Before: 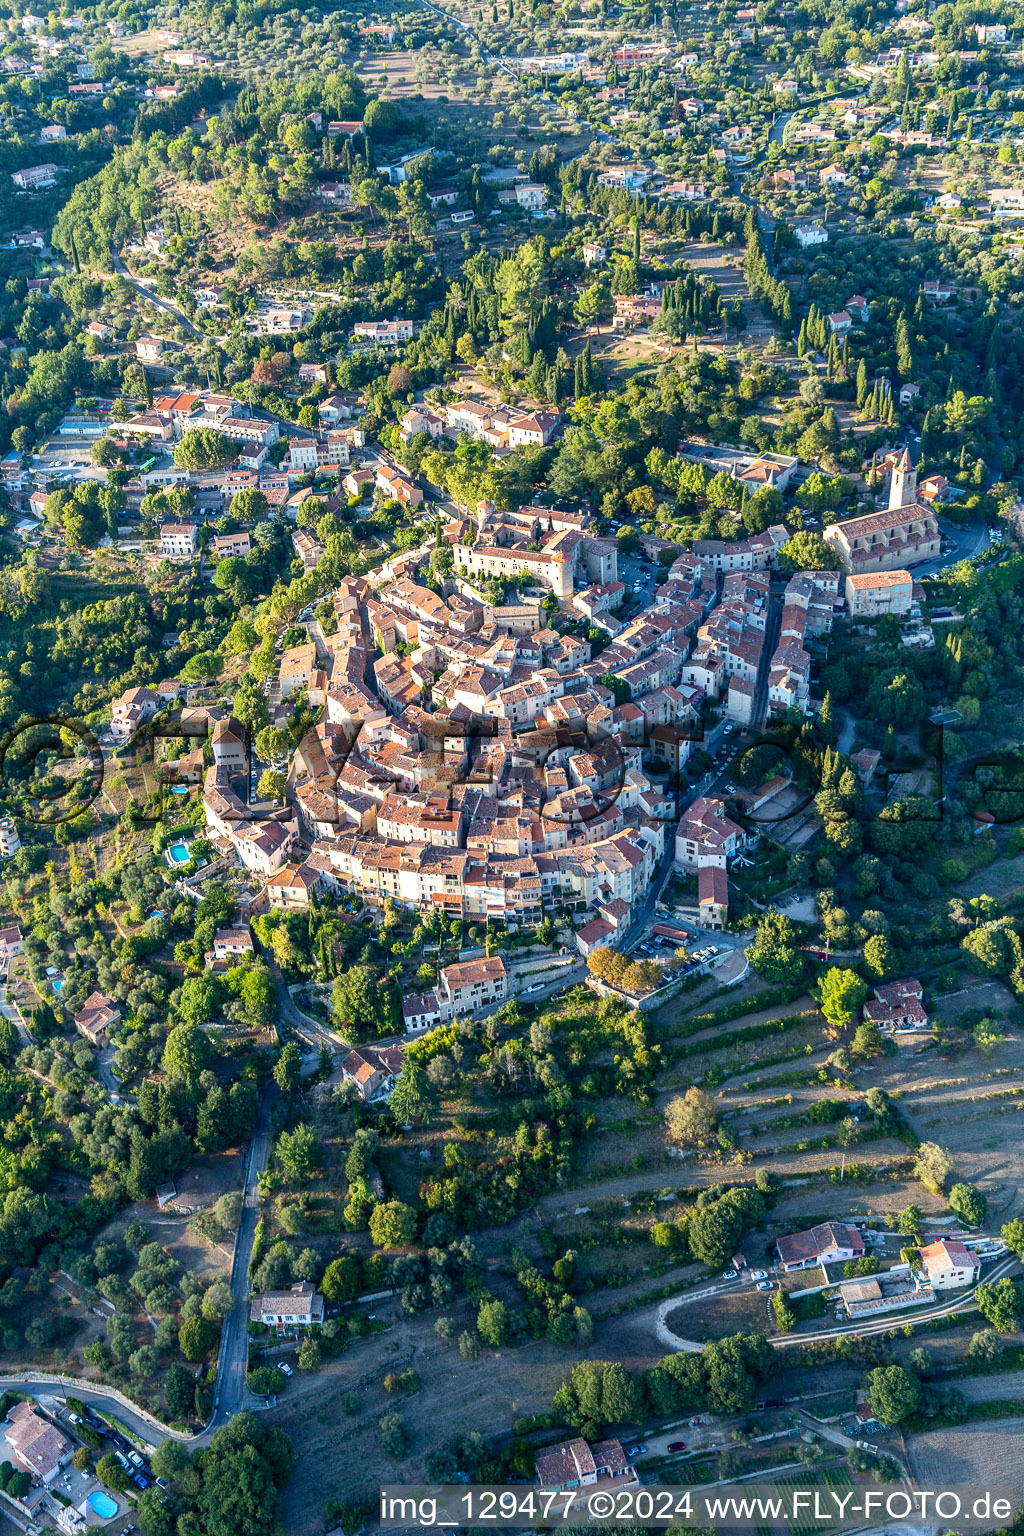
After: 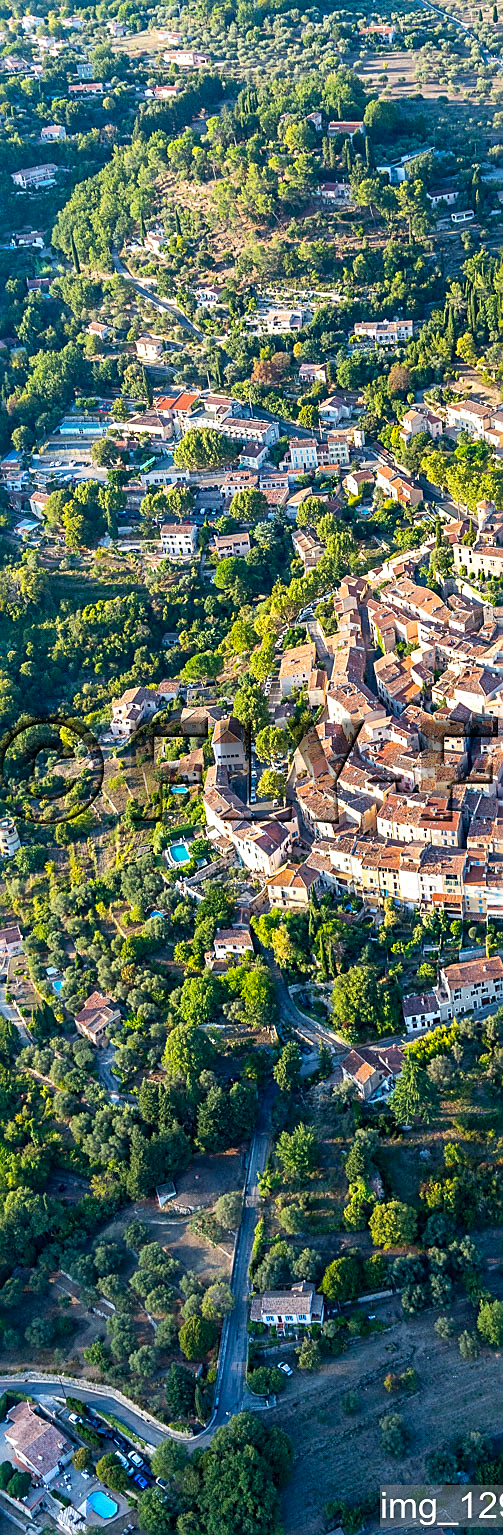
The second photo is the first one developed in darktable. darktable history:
sharpen: on, module defaults
crop and rotate: left 0.002%, top 0%, right 50.848%
color balance rgb: perceptual saturation grading › global saturation 14.916%, global vibrance 9.399%
